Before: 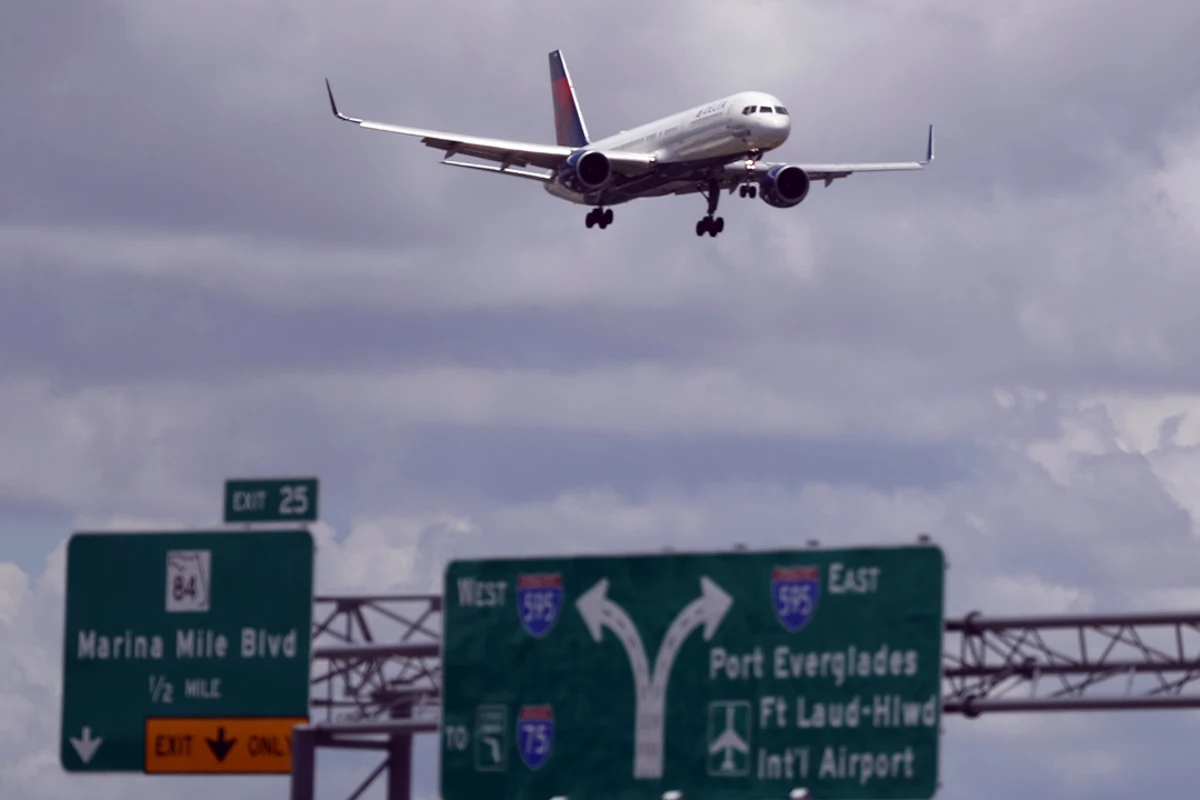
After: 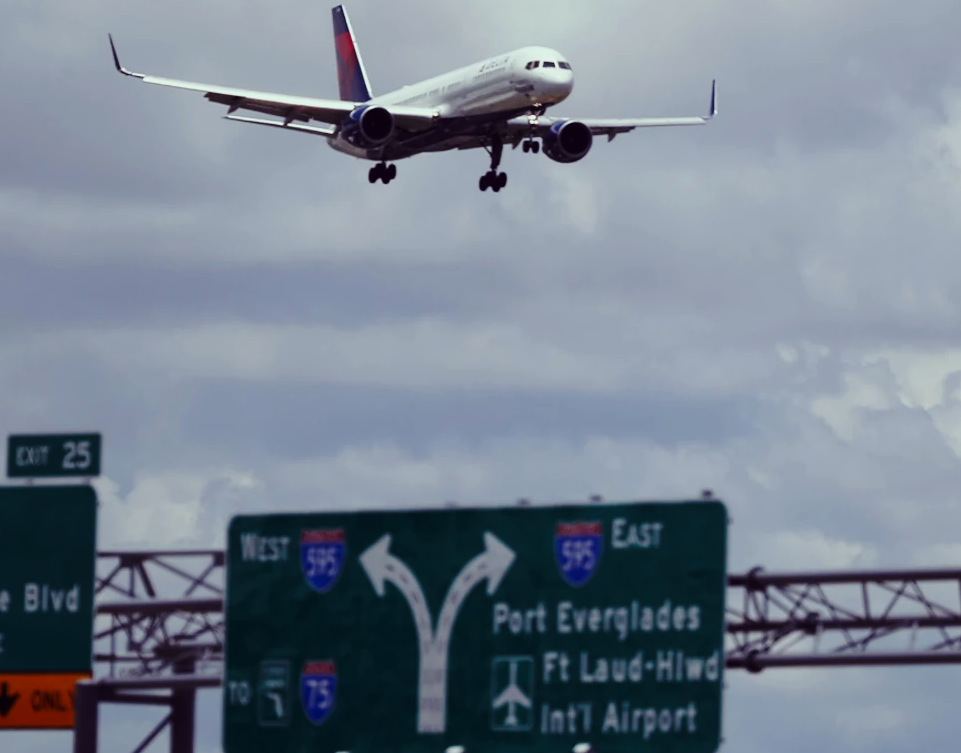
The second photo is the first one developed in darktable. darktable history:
crop and rotate: left 18.133%, top 5.854%, right 1.707%
exposure: black level correction 0, exposure -0.726 EV, compensate highlight preservation false
color correction: highlights a* -8.67, highlights b* 3.16
base curve: curves: ch0 [(0, 0) (0.028, 0.03) (0.121, 0.232) (0.46, 0.748) (0.859, 0.968) (1, 1)], preserve colors none
